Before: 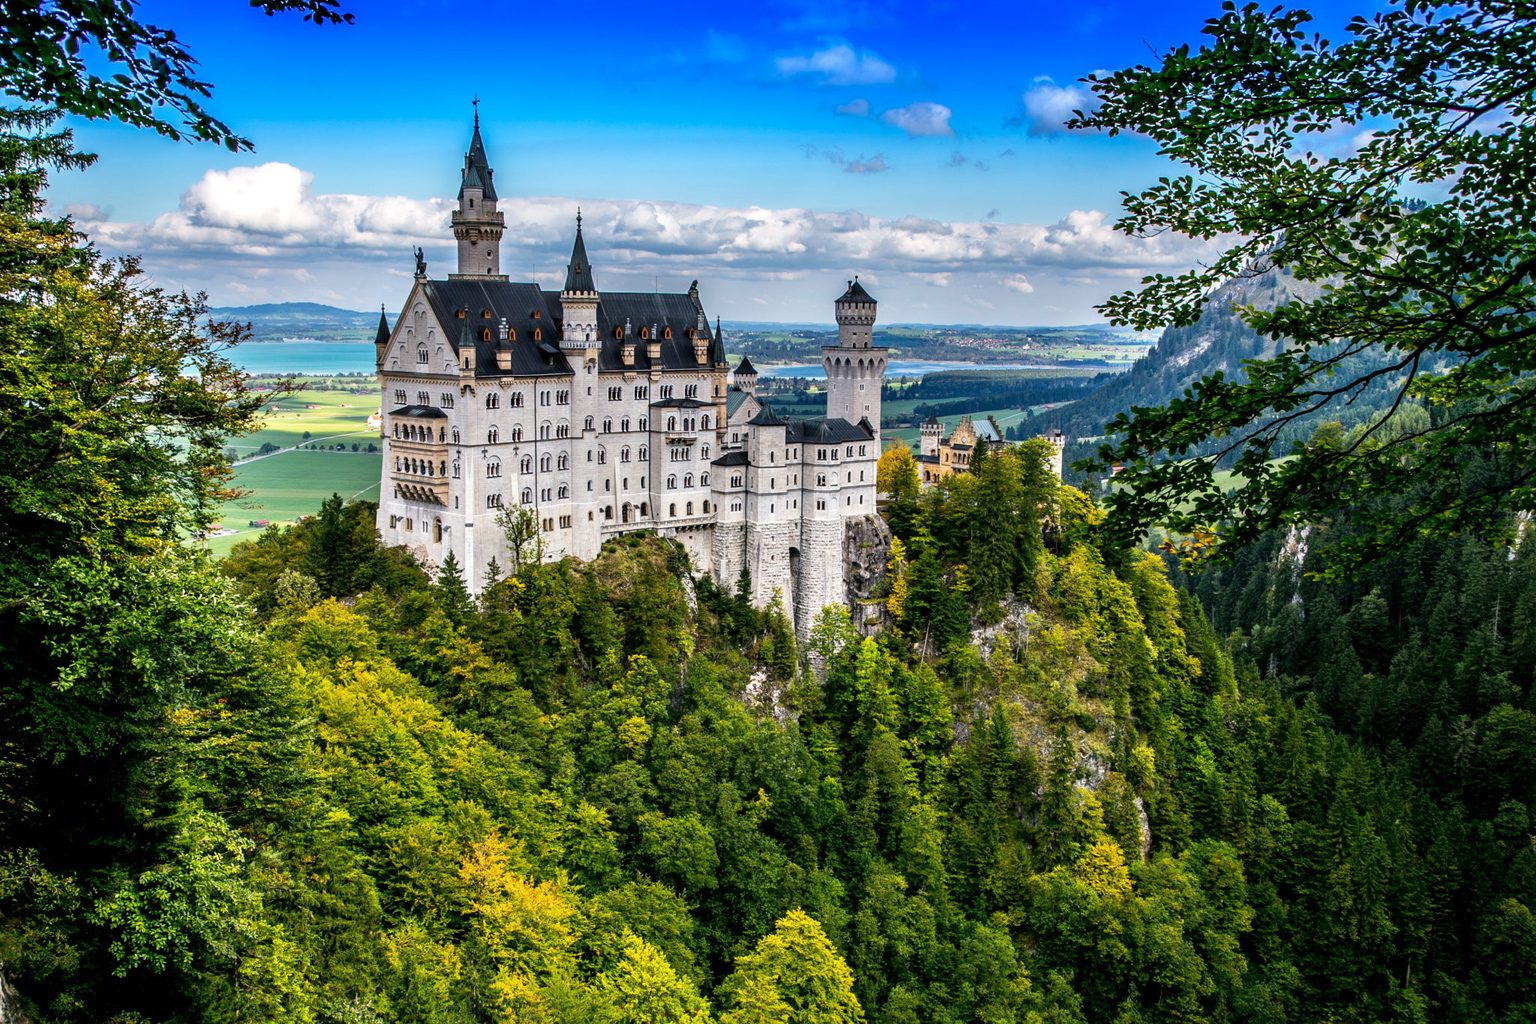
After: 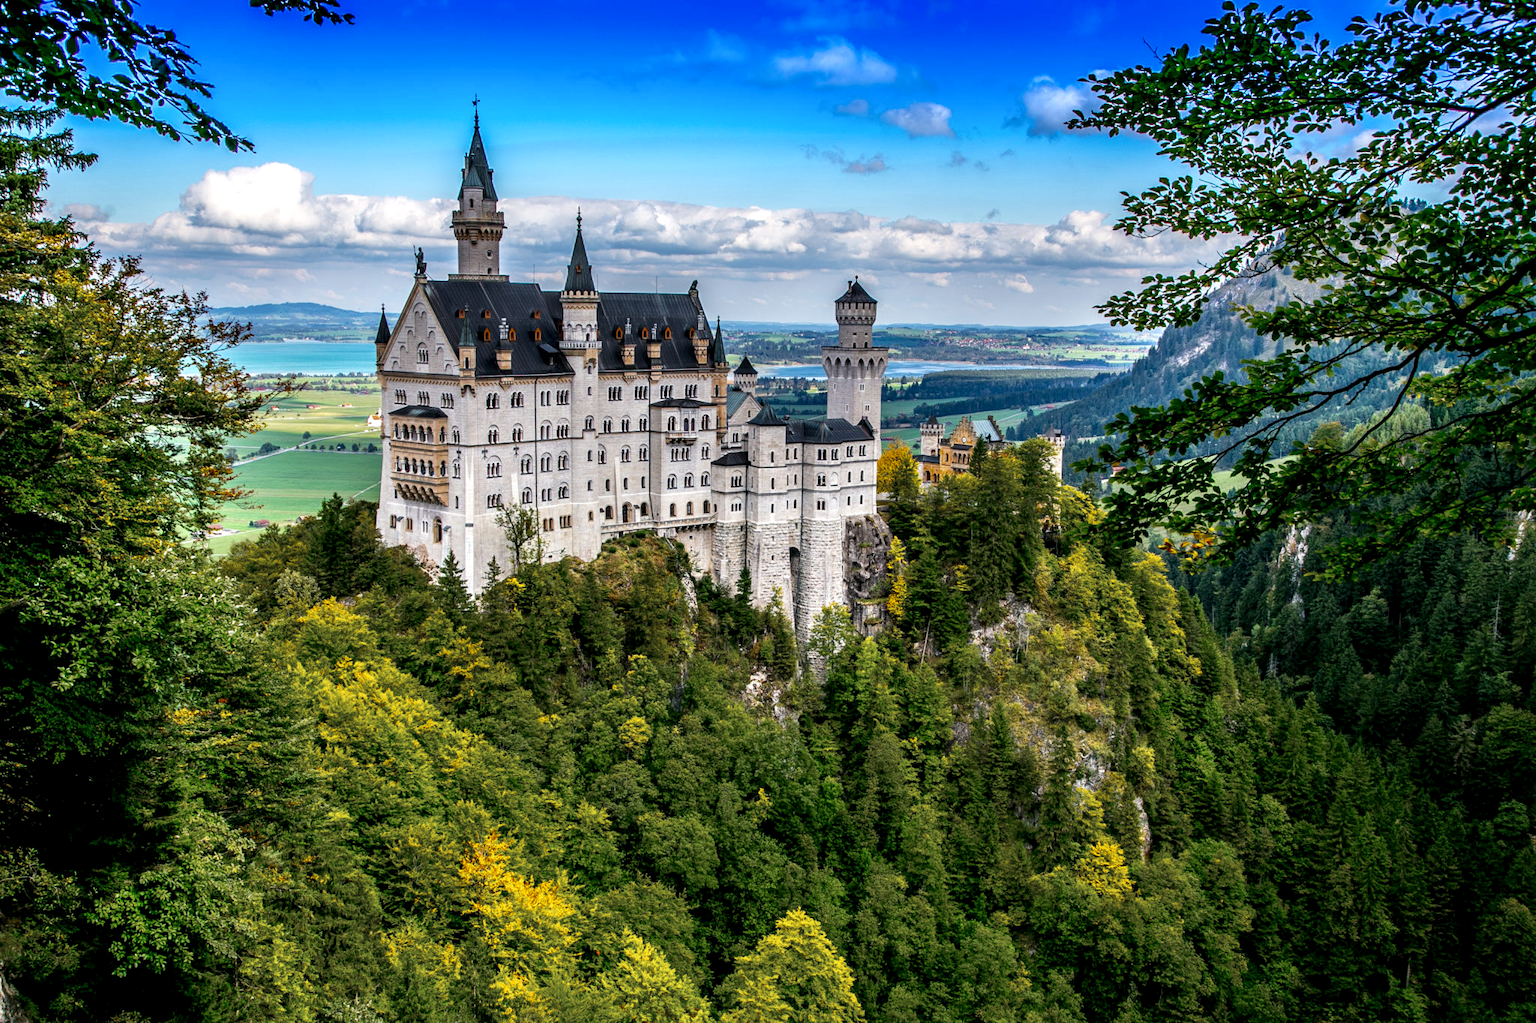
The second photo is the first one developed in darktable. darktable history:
color zones: curves: ch0 [(0.11, 0.396) (0.195, 0.36) (0.25, 0.5) (0.303, 0.412) (0.357, 0.544) (0.75, 0.5) (0.967, 0.328)]; ch1 [(0, 0.468) (0.112, 0.512) (0.202, 0.6) (0.25, 0.5) (0.307, 0.352) (0.357, 0.544) (0.75, 0.5) (0.963, 0.524)]
local contrast: highlights 100%, shadows 100%, detail 120%, midtone range 0.2
tone equalizer: on, module defaults
